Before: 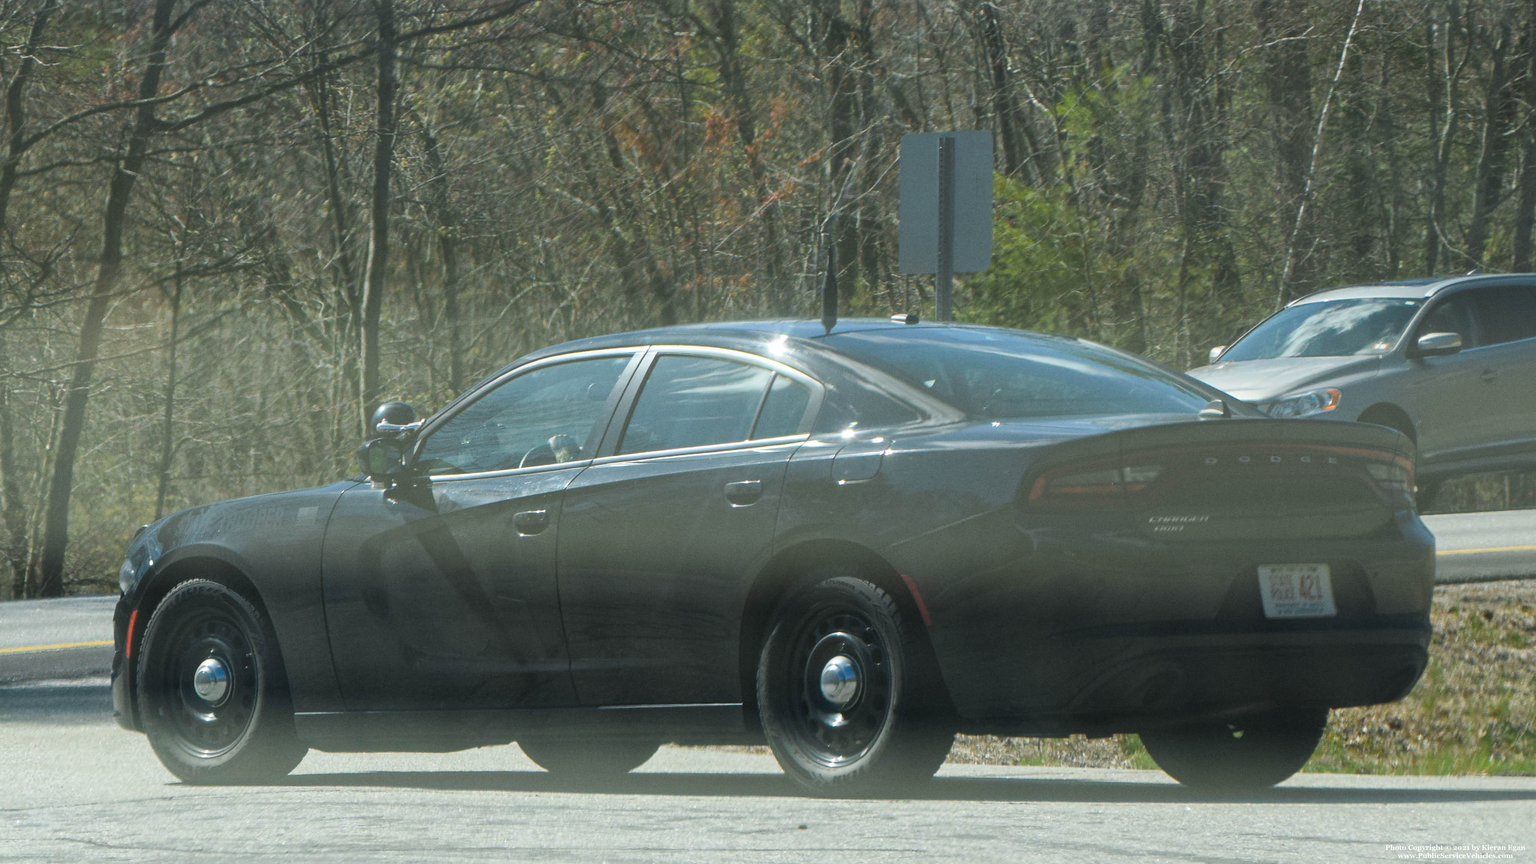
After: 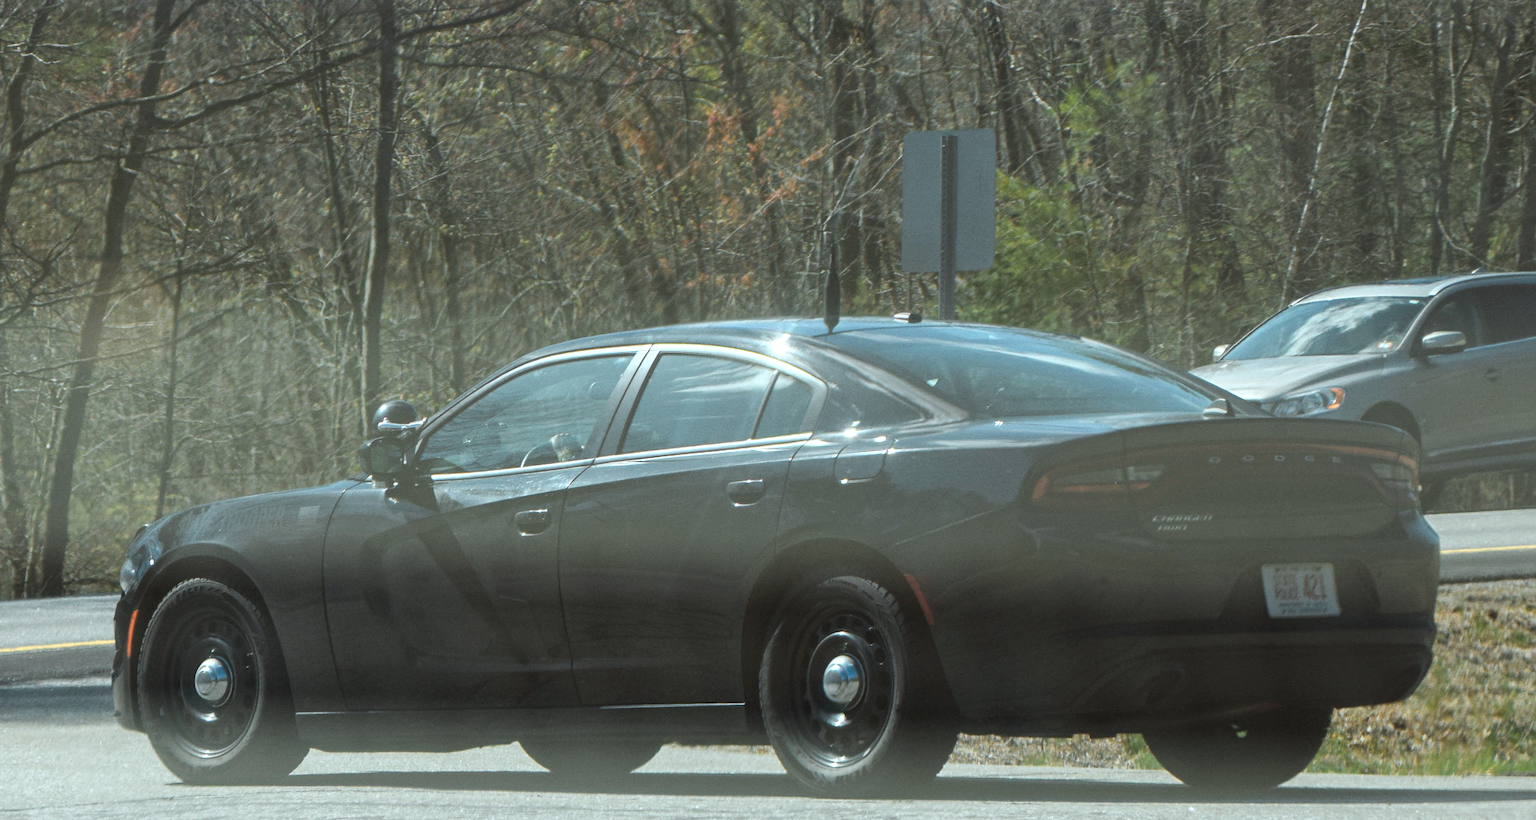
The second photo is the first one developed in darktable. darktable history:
crop: top 0.299%, right 0.264%, bottom 5.048%
color correction: highlights a* -4.95, highlights b* -4.2, shadows a* 4.11, shadows b* 4.31
color zones: curves: ch0 [(0.018, 0.548) (0.197, 0.654) (0.425, 0.447) (0.605, 0.658) (0.732, 0.579)]; ch1 [(0.105, 0.531) (0.224, 0.531) (0.386, 0.39) (0.618, 0.456) (0.732, 0.456) (0.956, 0.421)]; ch2 [(0.039, 0.583) (0.215, 0.465) (0.399, 0.544) (0.465, 0.548) (0.614, 0.447) (0.724, 0.43) (0.882, 0.623) (0.956, 0.632)]
